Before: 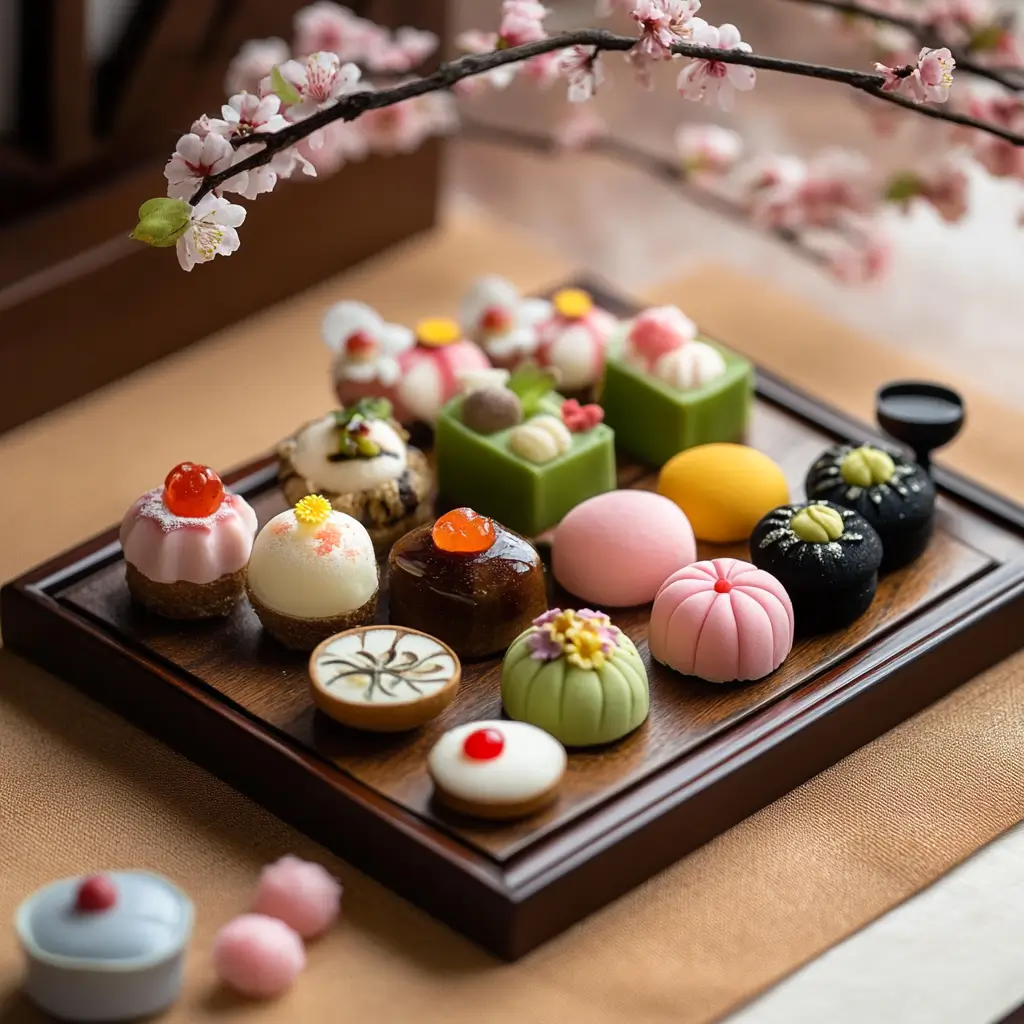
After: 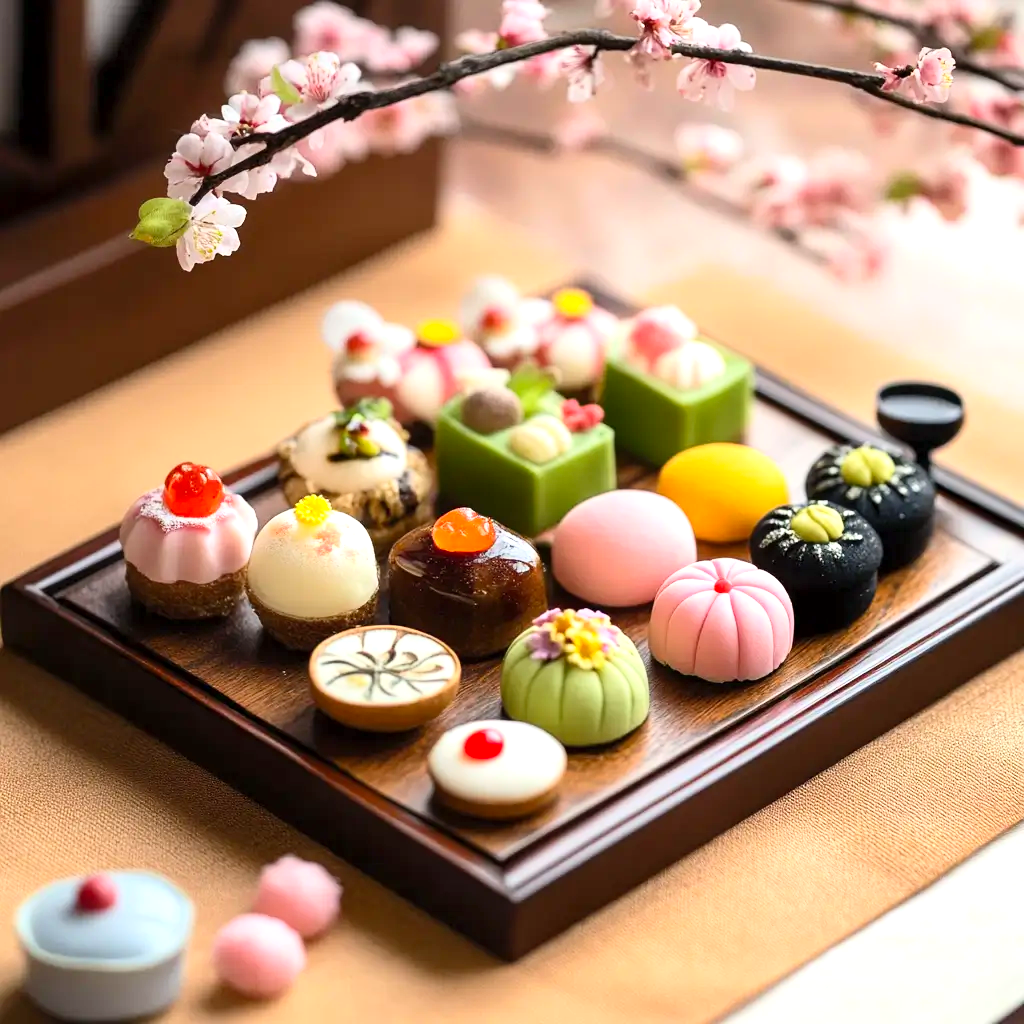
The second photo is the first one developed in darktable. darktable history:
contrast brightness saturation: contrast 0.197, brightness 0.167, saturation 0.22
exposure: black level correction 0.001, exposure 0.5 EV, compensate highlight preservation false
